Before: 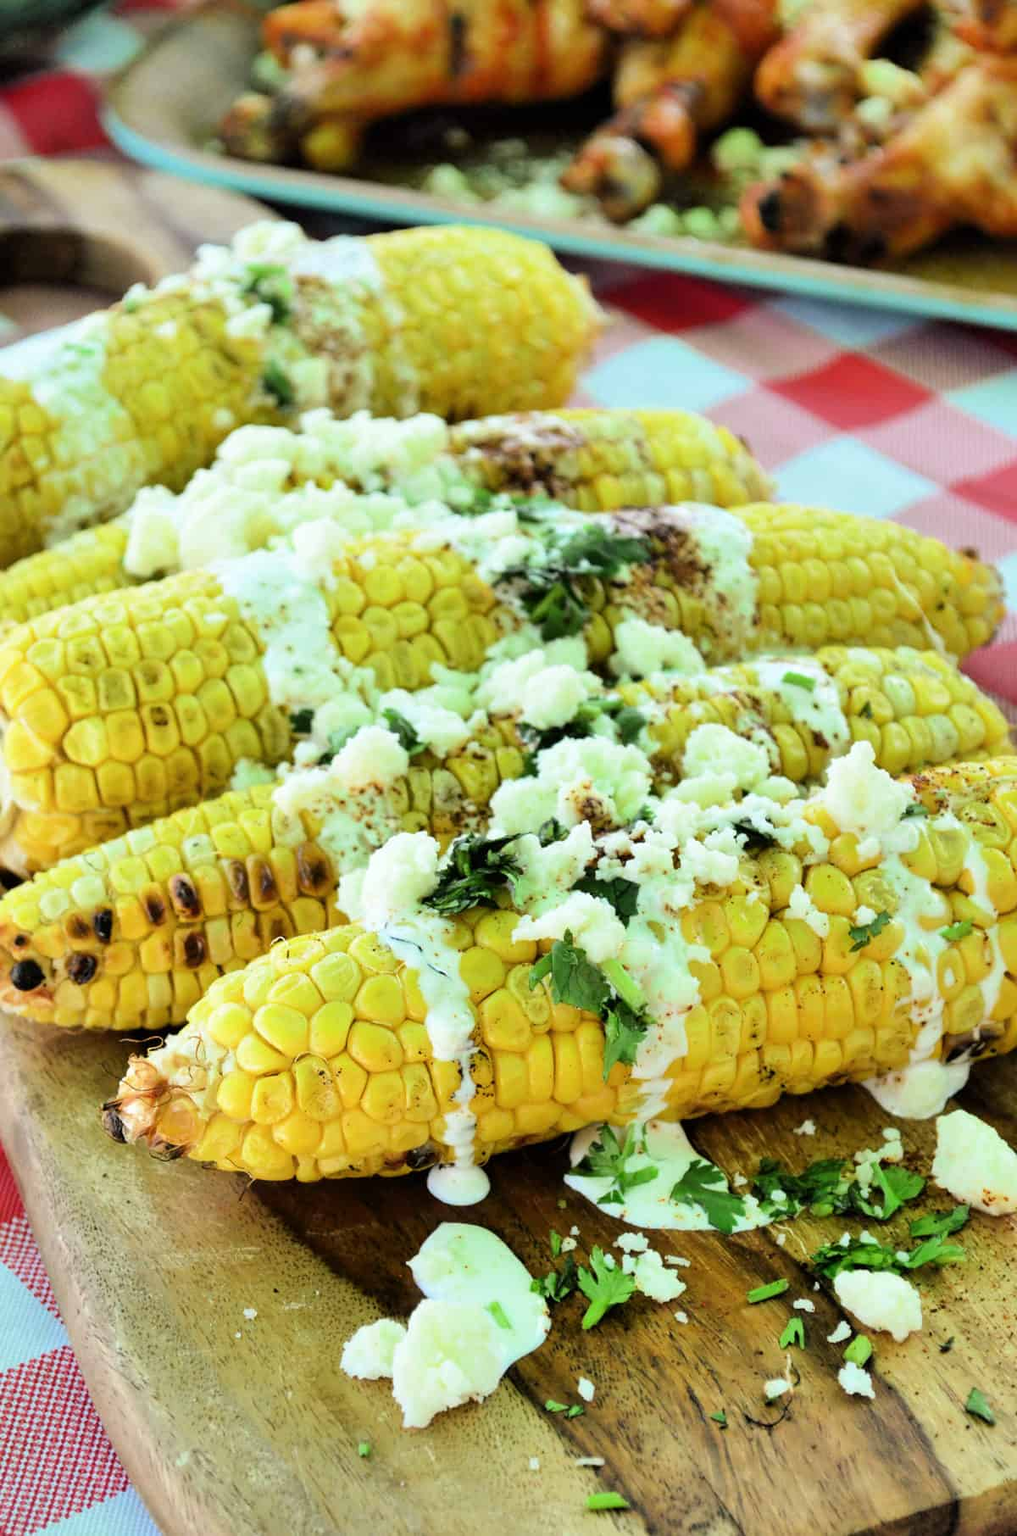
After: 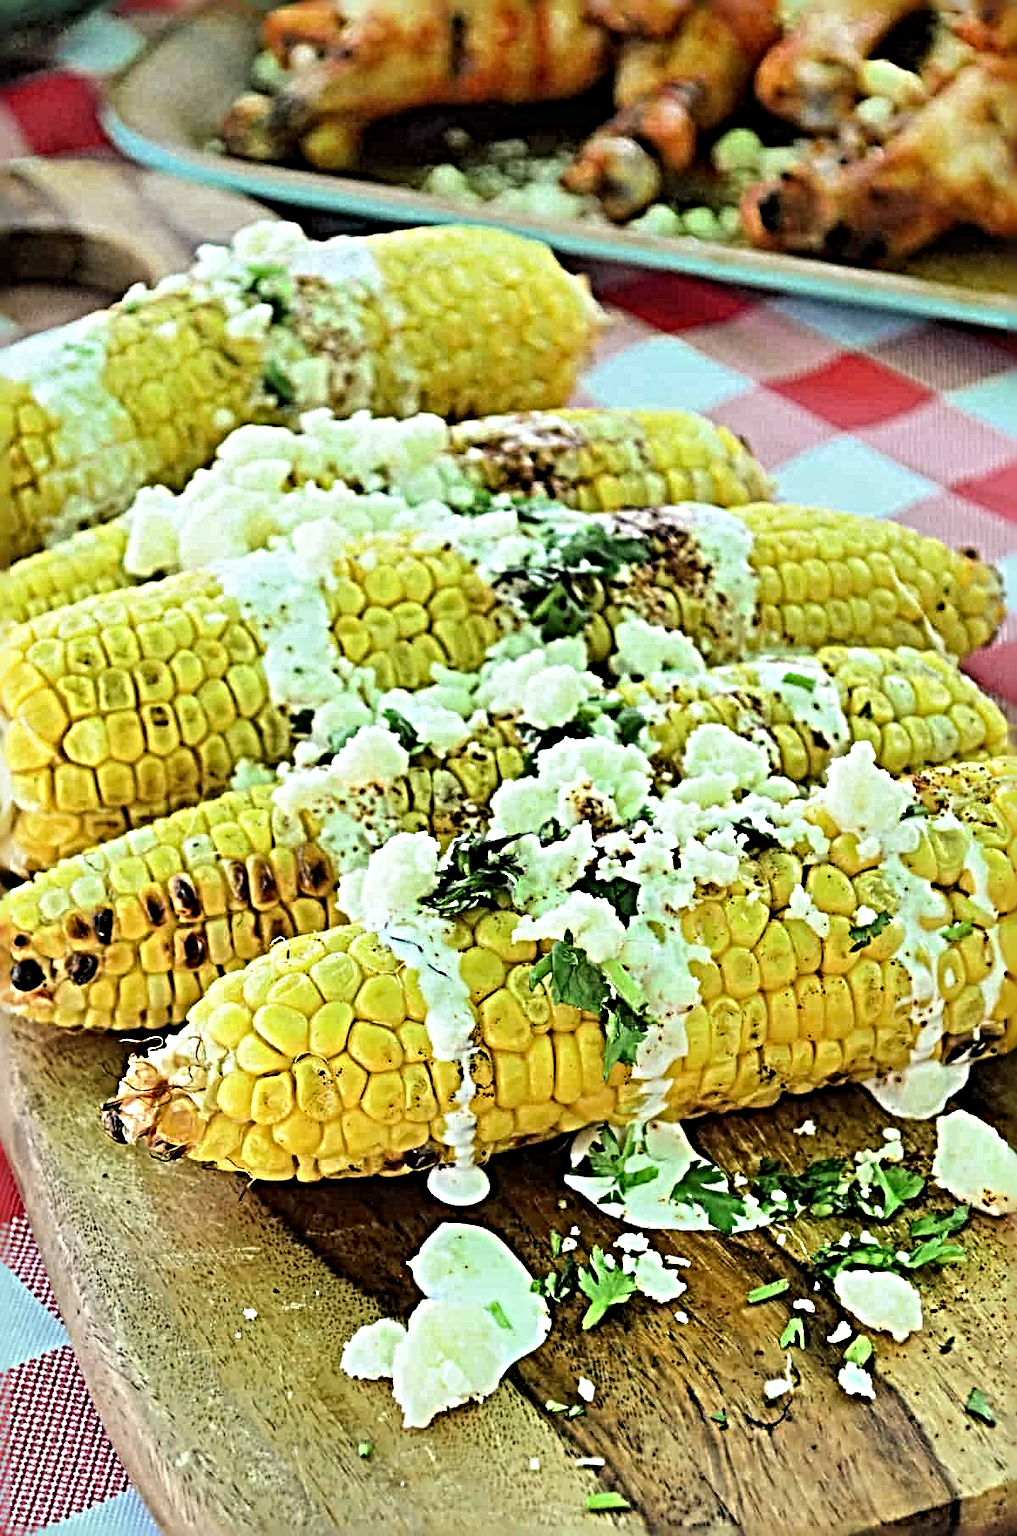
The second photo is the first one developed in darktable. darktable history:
sharpen: radius 6.289, amount 1.801, threshold 0.087
